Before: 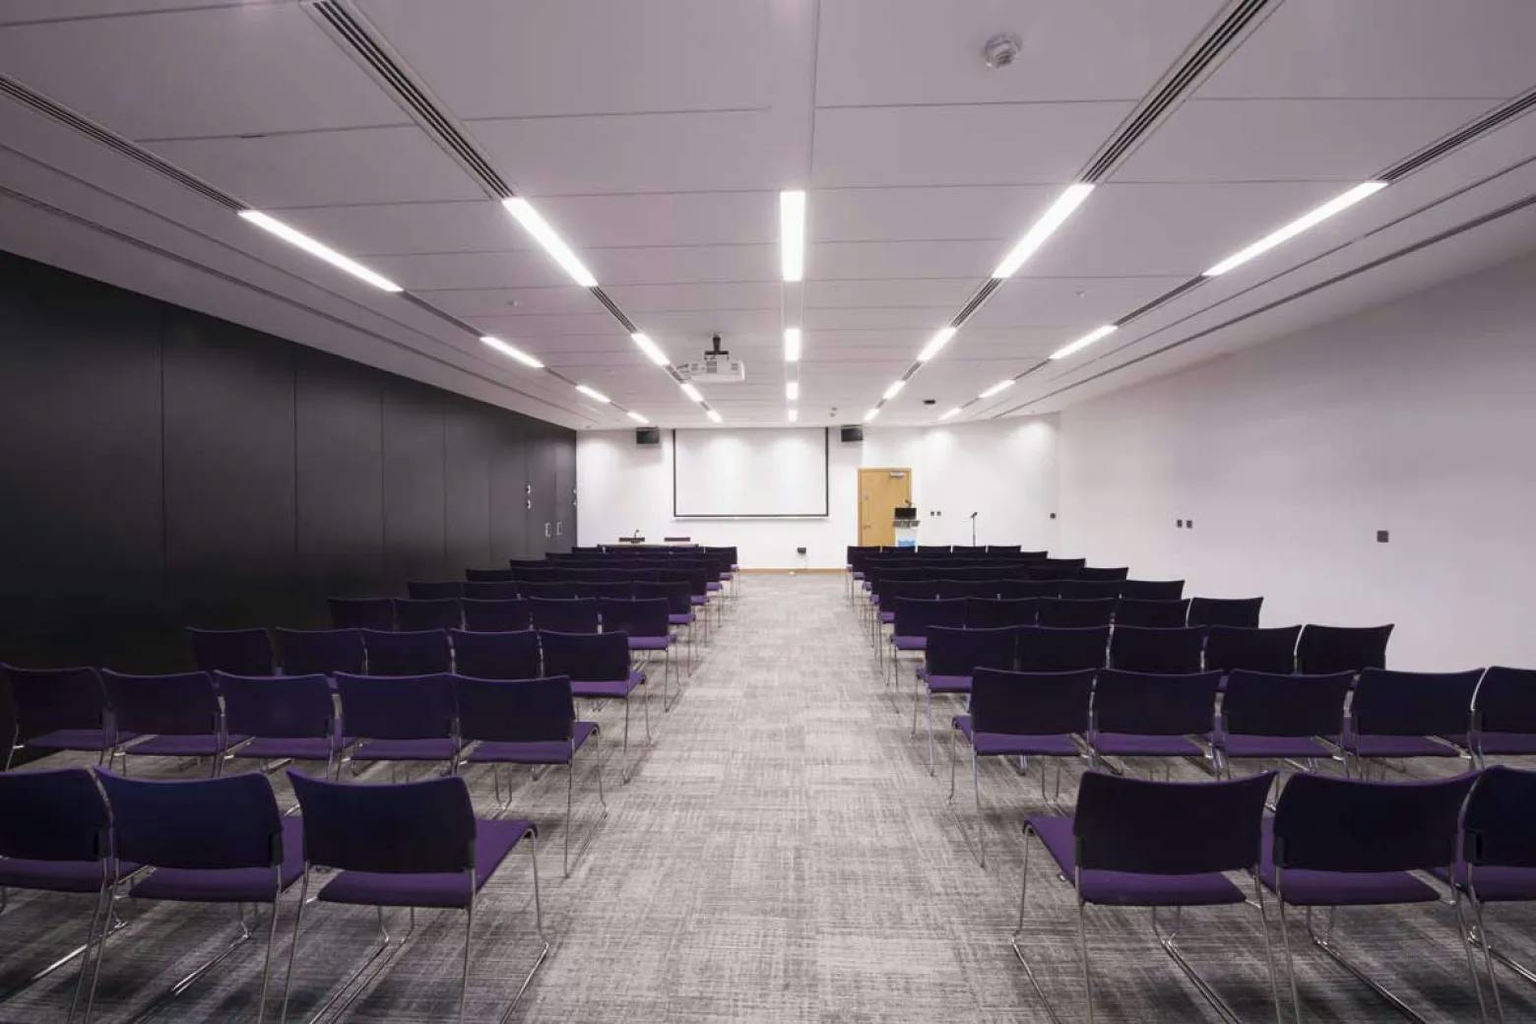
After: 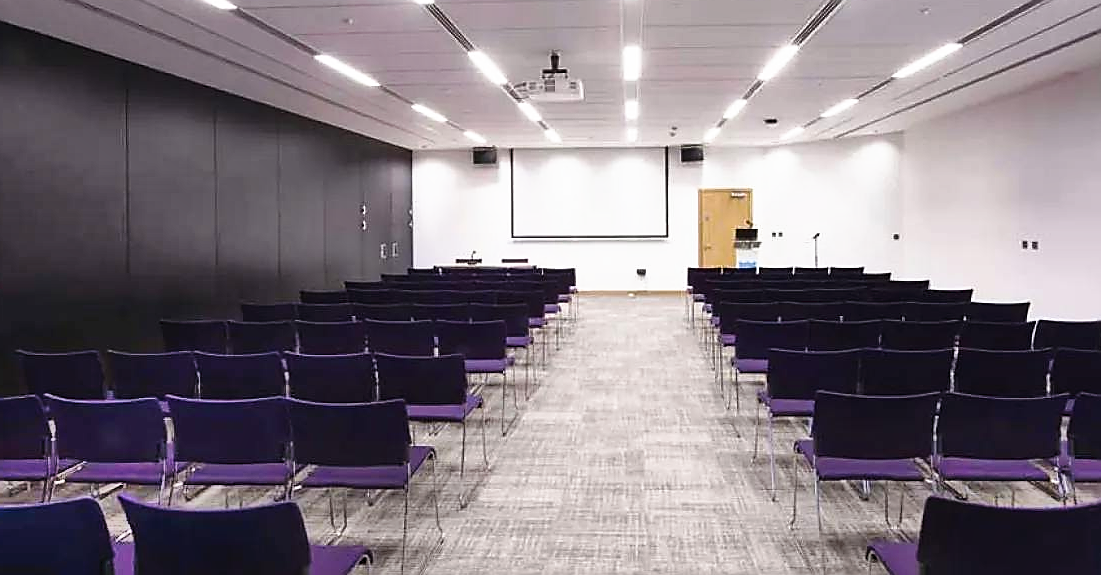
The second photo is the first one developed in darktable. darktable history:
crop: left 11.123%, top 27.61%, right 18.3%, bottom 17.034%
shadows and highlights: low approximation 0.01, soften with gaussian
tone curve: curves: ch0 [(0, 0) (0.003, 0.025) (0.011, 0.025) (0.025, 0.029) (0.044, 0.035) (0.069, 0.053) (0.1, 0.083) (0.136, 0.118) (0.177, 0.163) (0.224, 0.22) (0.277, 0.295) (0.335, 0.371) (0.399, 0.444) (0.468, 0.524) (0.543, 0.618) (0.623, 0.702) (0.709, 0.79) (0.801, 0.89) (0.898, 0.973) (1, 1)], preserve colors none
sharpen: radius 1.4, amount 1.25, threshold 0.7
